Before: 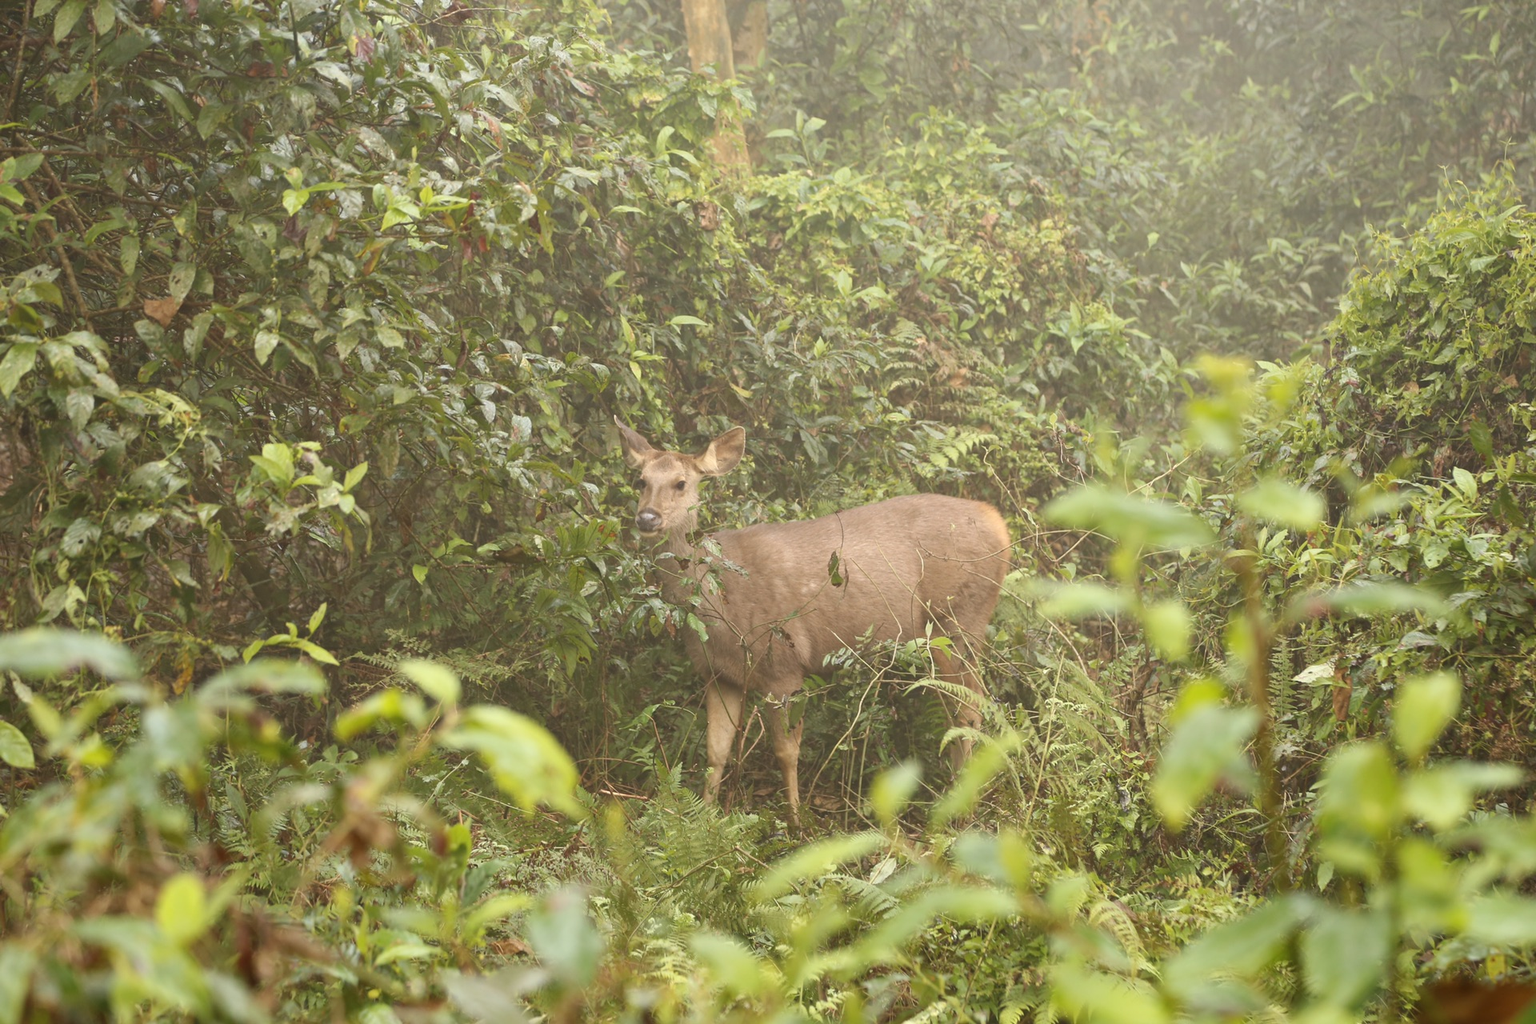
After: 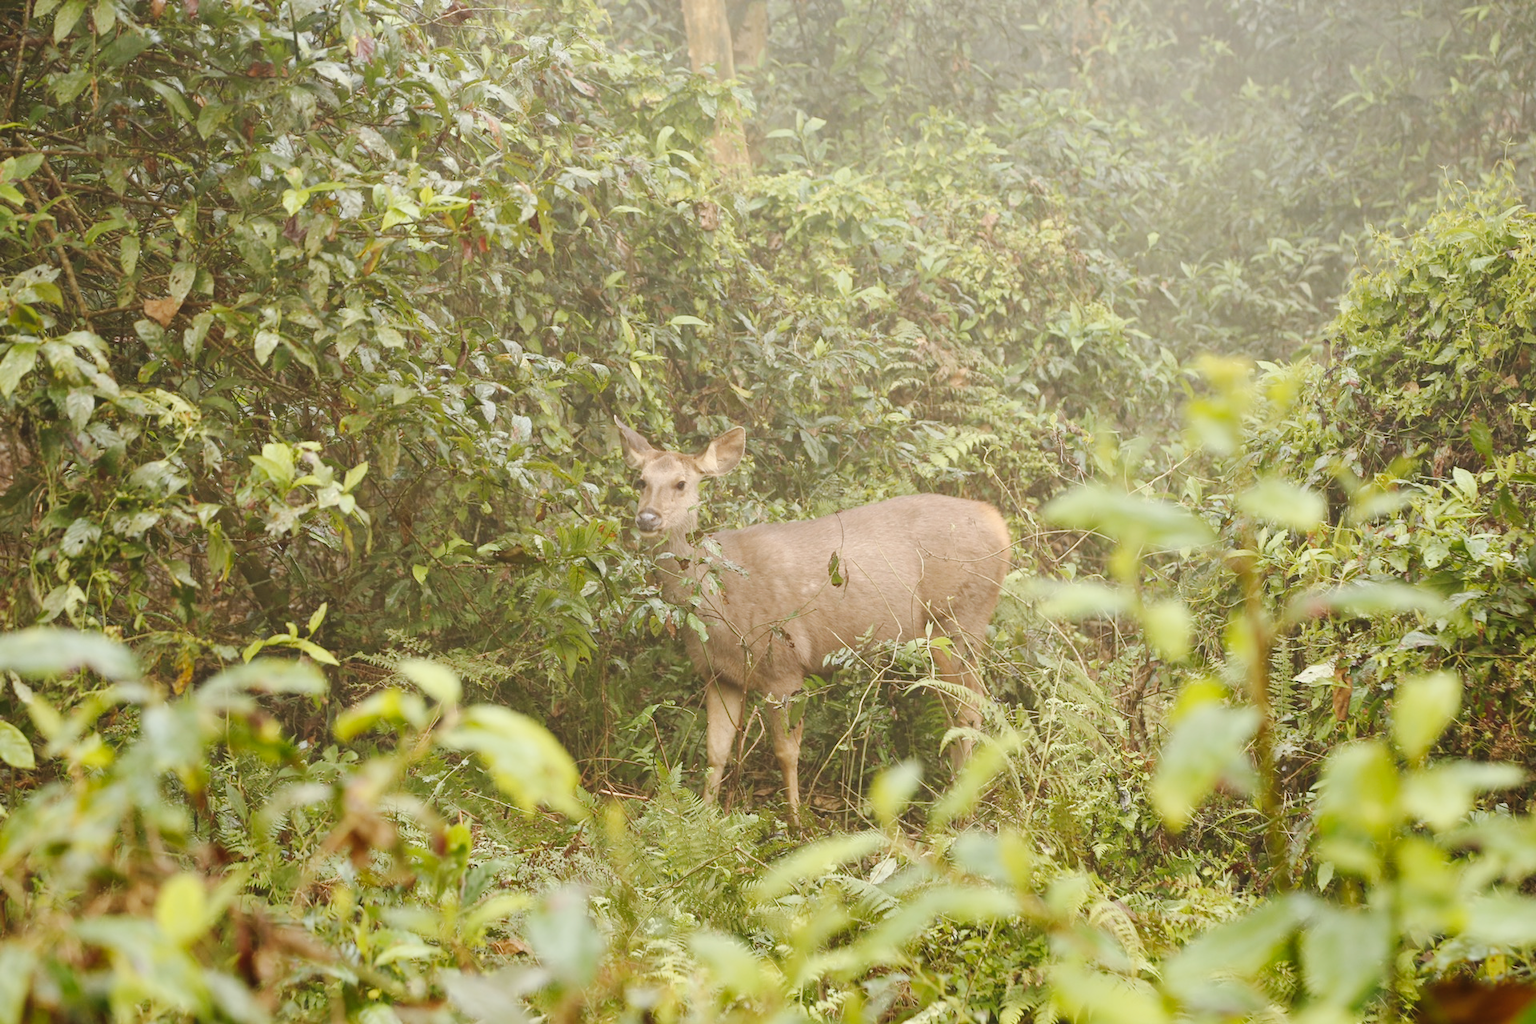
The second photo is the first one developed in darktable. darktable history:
tone curve: curves: ch0 [(0, 0.01) (0.097, 0.07) (0.204, 0.173) (0.447, 0.517) (0.539, 0.624) (0.733, 0.791) (0.879, 0.898) (1, 0.98)]; ch1 [(0, 0) (0.393, 0.415) (0.447, 0.448) (0.485, 0.494) (0.523, 0.509) (0.545, 0.541) (0.574, 0.561) (0.648, 0.674) (1, 1)]; ch2 [(0, 0) (0.369, 0.388) (0.449, 0.431) (0.499, 0.5) (0.521, 0.51) (0.53, 0.54) (0.564, 0.569) (0.674, 0.735) (1, 1)], preserve colors none
